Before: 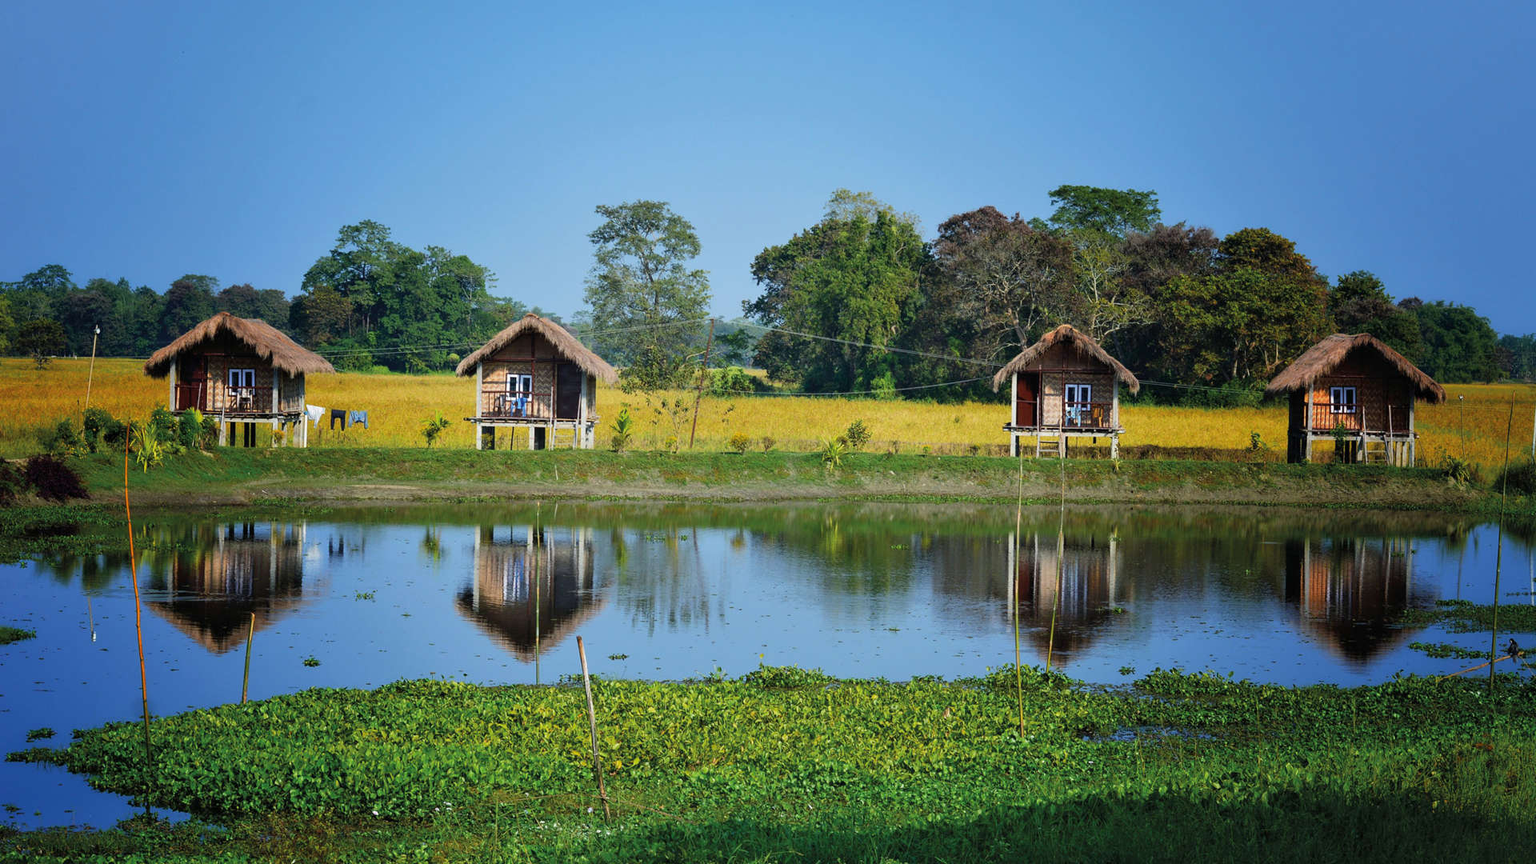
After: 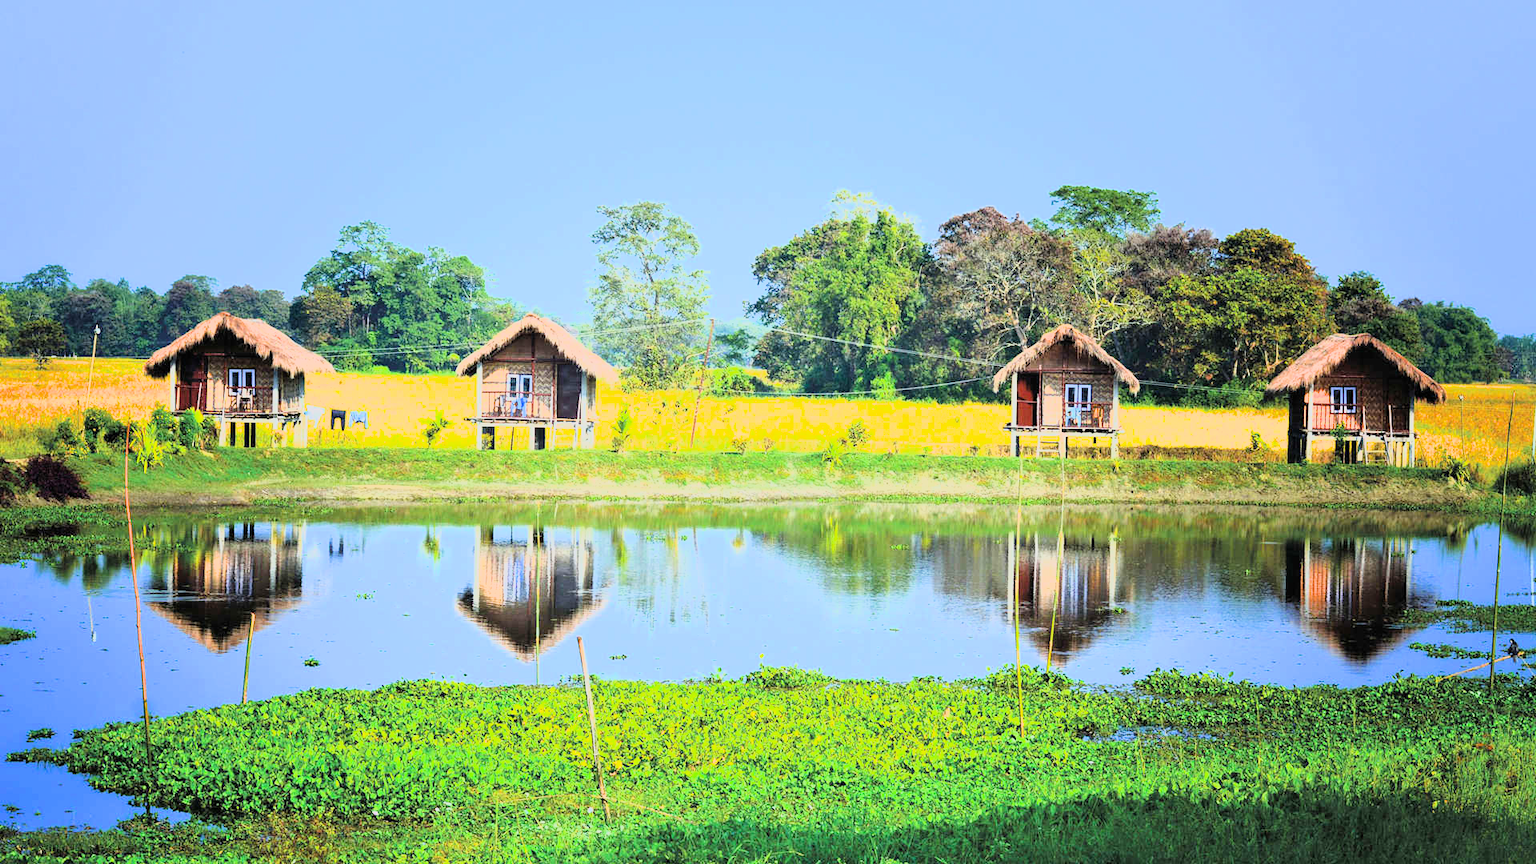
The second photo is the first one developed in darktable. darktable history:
filmic rgb: black relative exposure -16 EV, white relative exposure 6.29 EV, hardness 5.1, contrast 1.35
exposure: exposure 2.04 EV, compensate highlight preservation false
lowpass: radius 0.1, contrast 0.85, saturation 1.1, unbound 0
rotate and perspective: crop left 0, crop top 0
